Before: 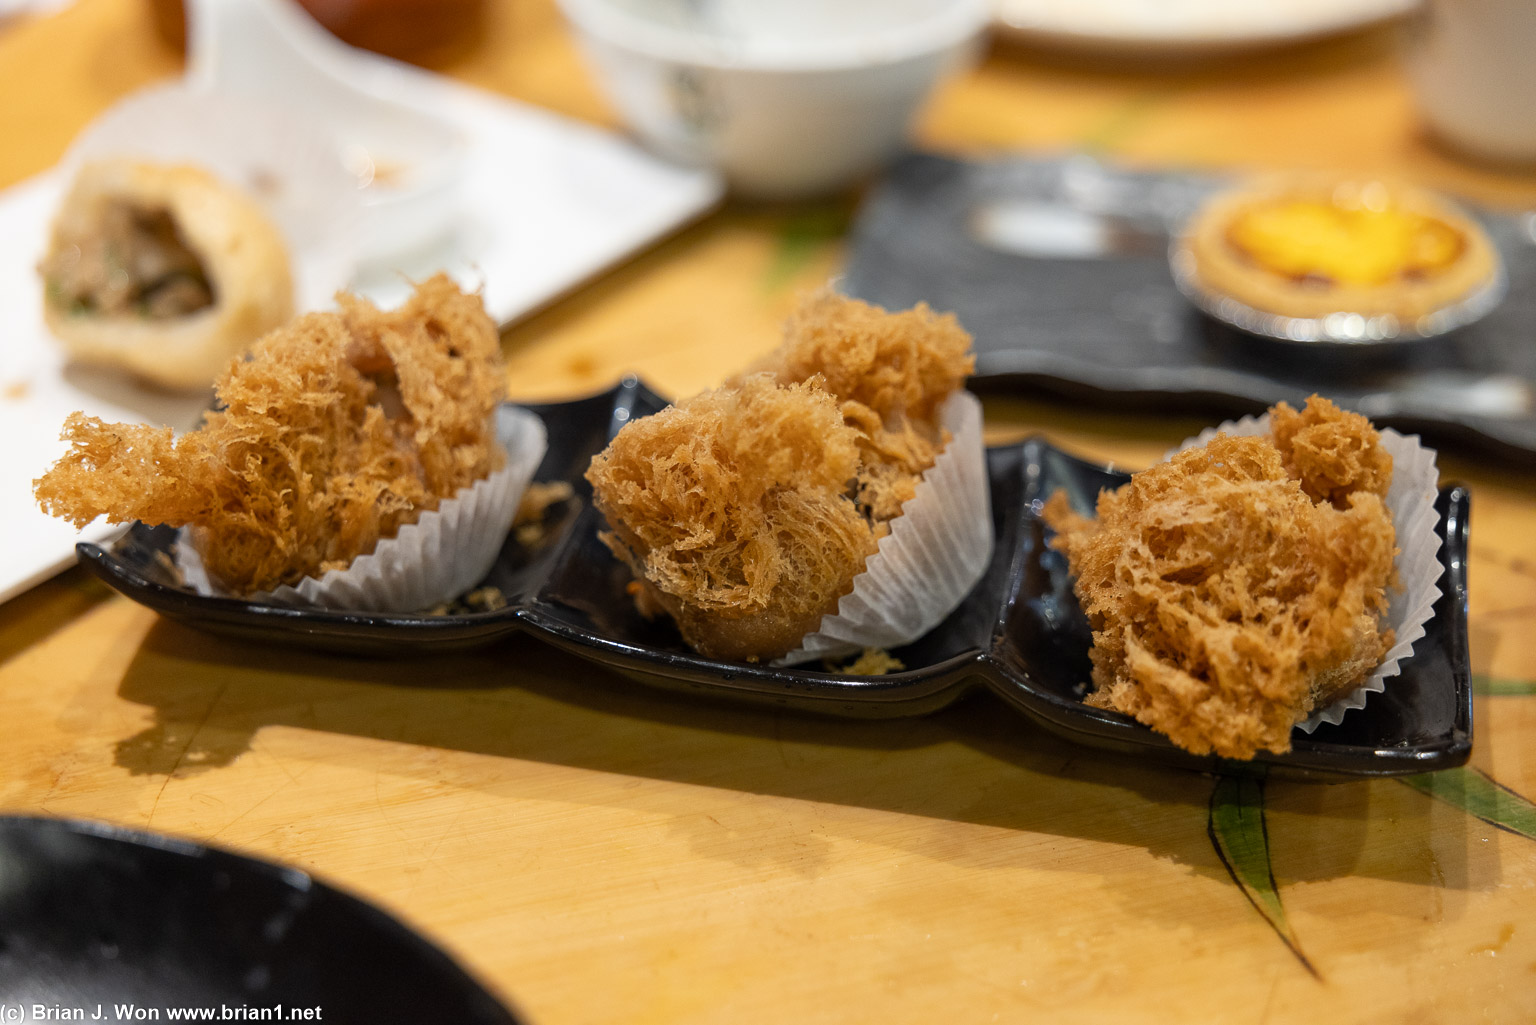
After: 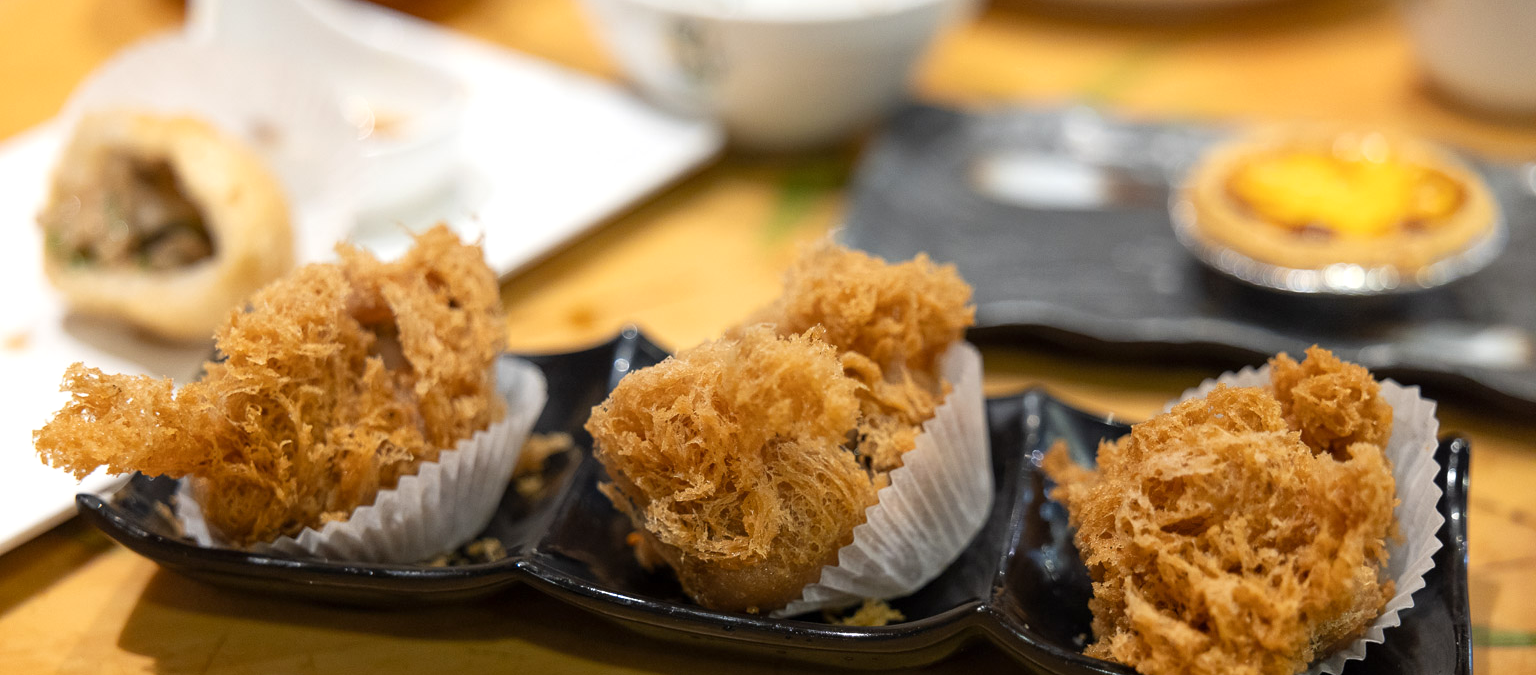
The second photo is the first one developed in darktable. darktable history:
exposure: exposure 0.202 EV, compensate highlight preservation false
crop and rotate: top 4.806%, bottom 29.243%
